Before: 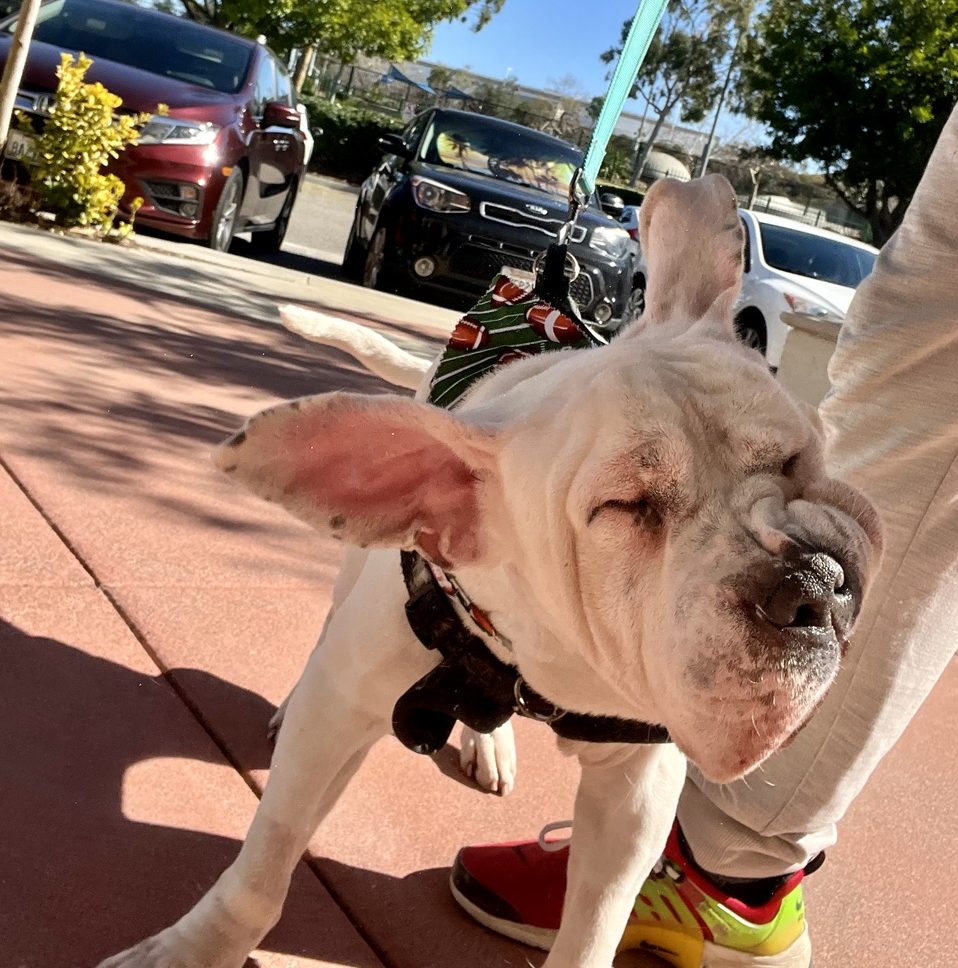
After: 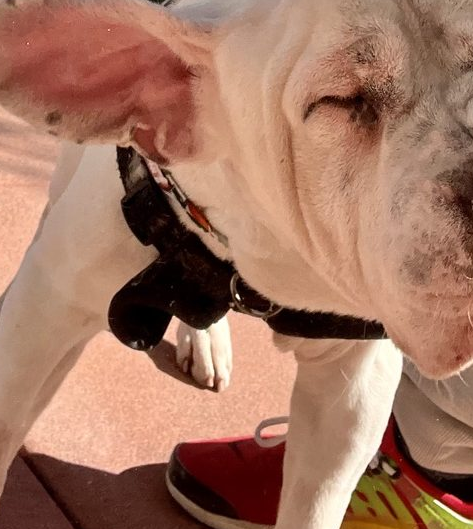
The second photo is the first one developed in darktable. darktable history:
shadows and highlights: low approximation 0.01, soften with gaussian
crop: left 29.672%, top 41.786%, right 20.851%, bottom 3.487%
